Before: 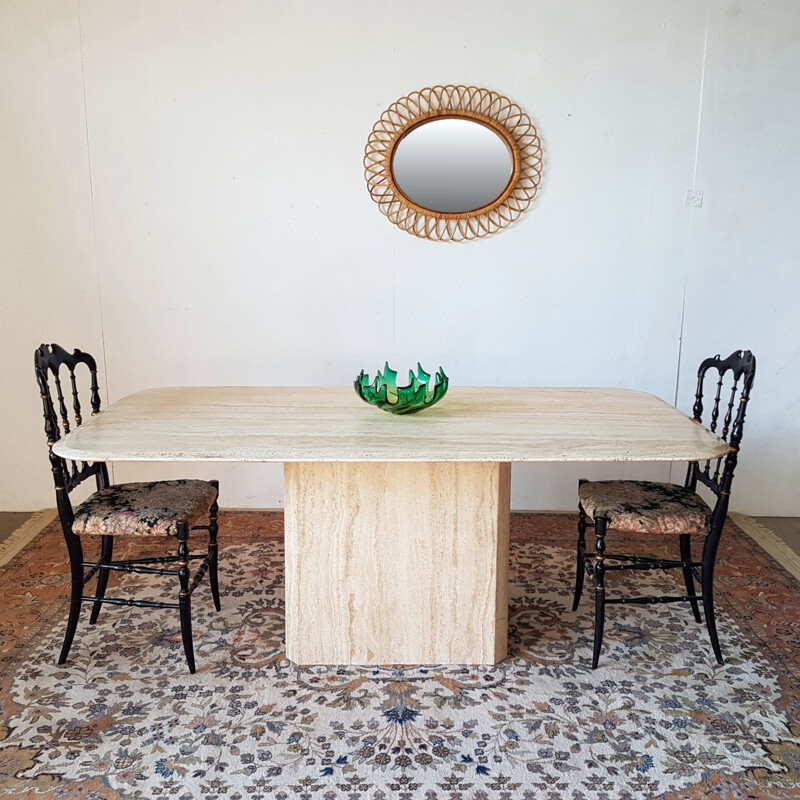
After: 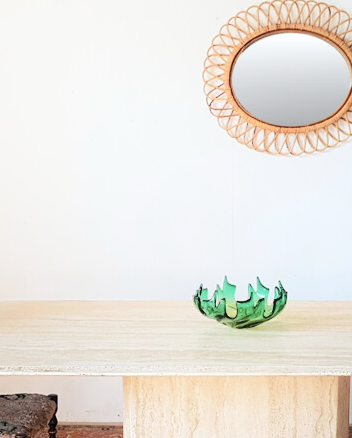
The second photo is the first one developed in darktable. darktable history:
shadows and highlights: shadows -40.15, highlights 62.88, soften with gaussian
crop: left 20.248%, top 10.86%, right 35.675%, bottom 34.321%
